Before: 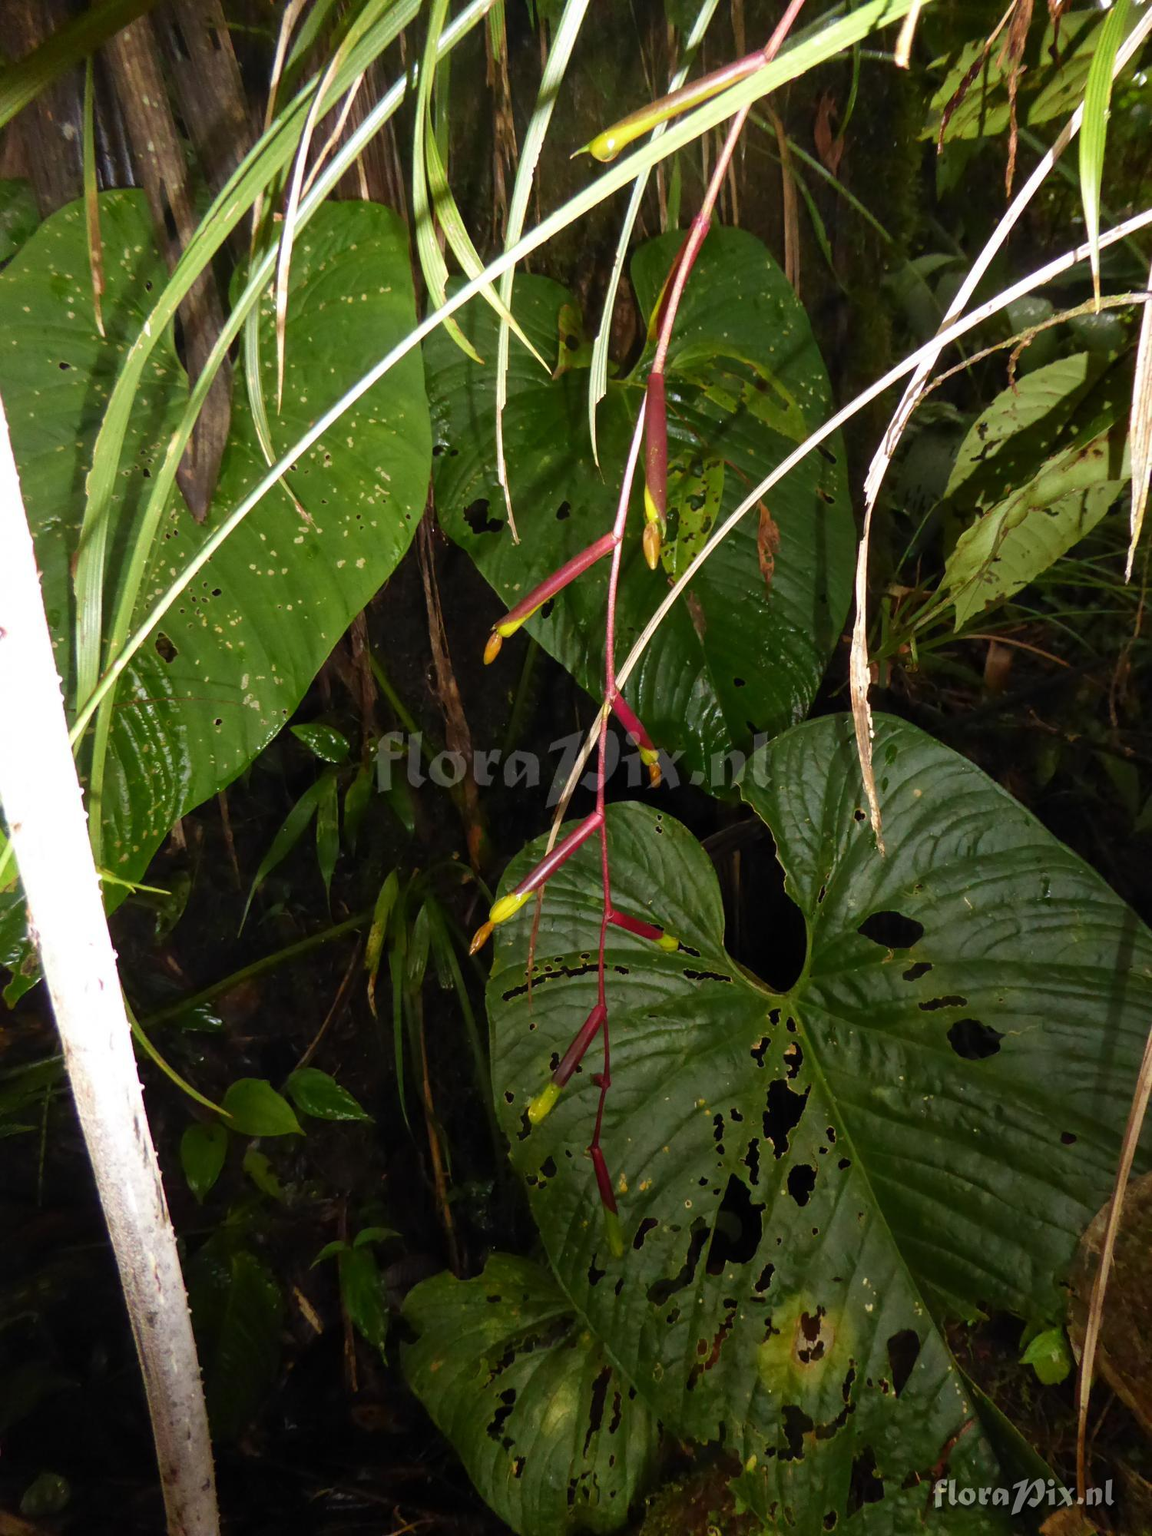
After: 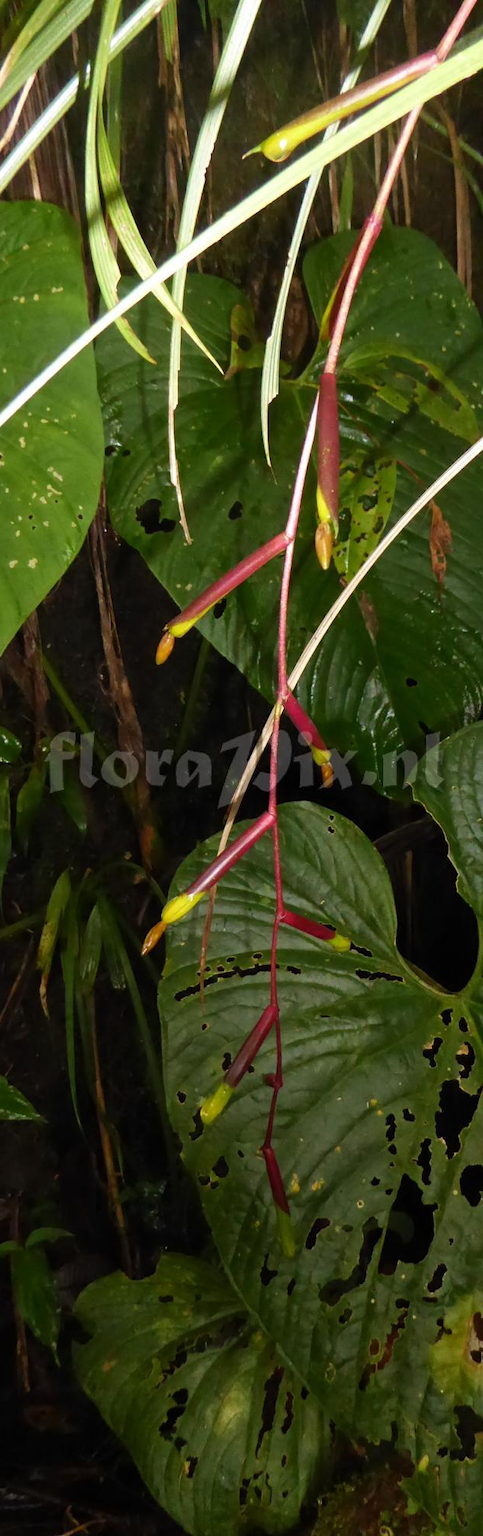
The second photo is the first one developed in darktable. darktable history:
crop: left 28.488%, right 29.48%
